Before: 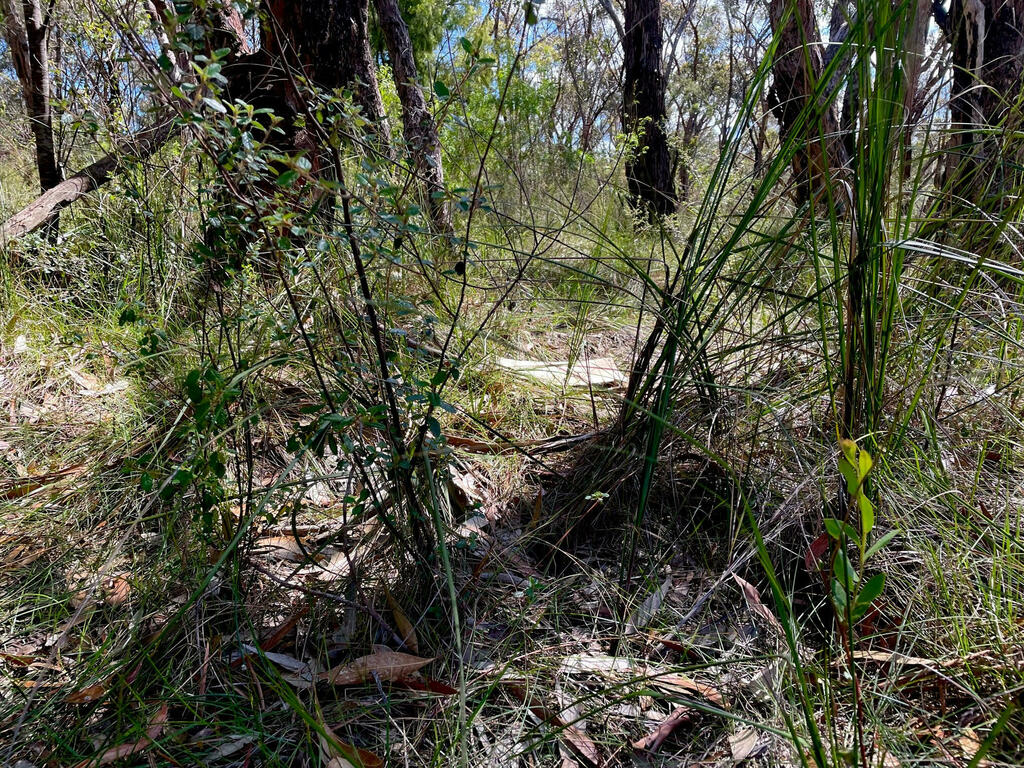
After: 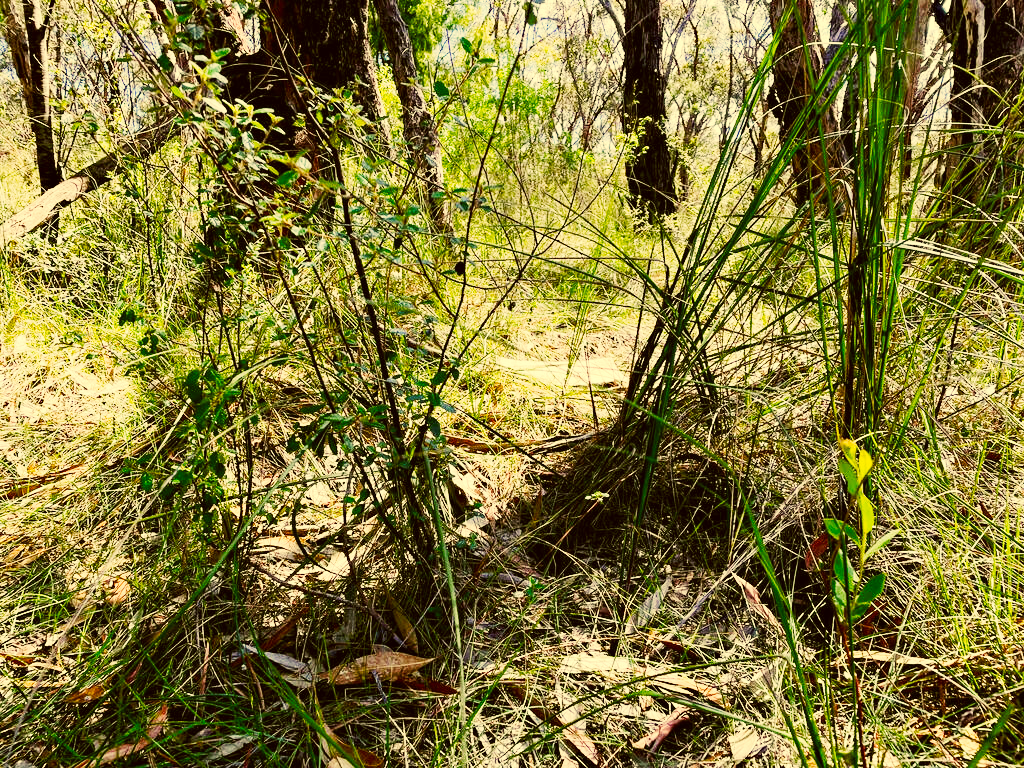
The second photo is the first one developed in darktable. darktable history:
tone curve: curves: ch0 [(0, 0) (0.003, 0.004) (0.011, 0.015) (0.025, 0.034) (0.044, 0.061) (0.069, 0.095) (0.1, 0.137) (0.136, 0.186) (0.177, 0.243) (0.224, 0.307) (0.277, 0.416) (0.335, 0.533) (0.399, 0.641) (0.468, 0.748) (0.543, 0.829) (0.623, 0.886) (0.709, 0.924) (0.801, 0.951) (0.898, 0.975) (1, 1)], preserve colors none
color correction: highlights a* 0.162, highlights b* 29.53, shadows a* -0.162, shadows b* 21.09
haze removal: compatibility mode true, adaptive false
